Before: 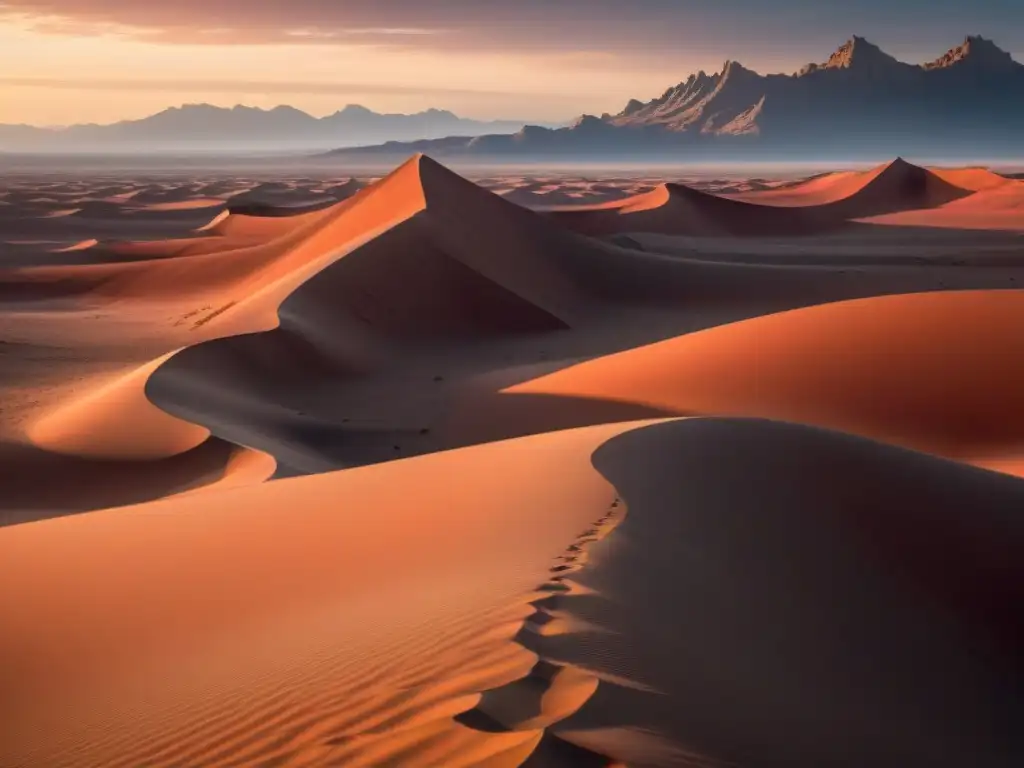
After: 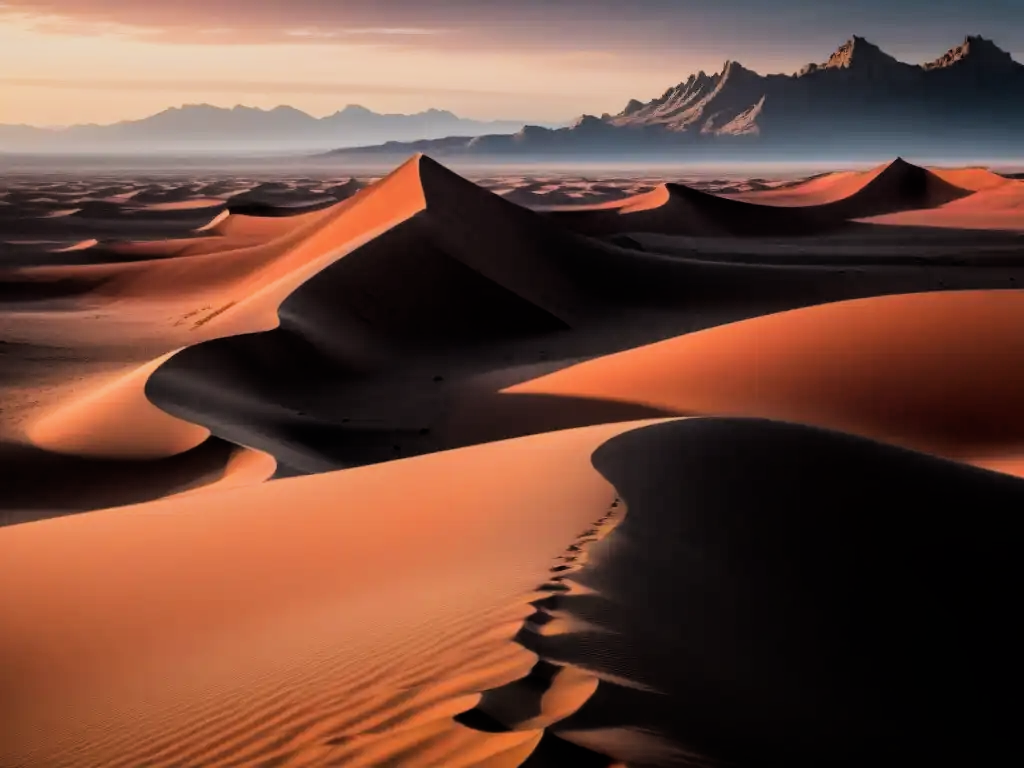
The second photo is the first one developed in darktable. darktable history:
exposure: compensate highlight preservation false
filmic rgb: black relative exposure -5 EV, hardness 2.88, contrast 1.4, highlights saturation mix -20%
